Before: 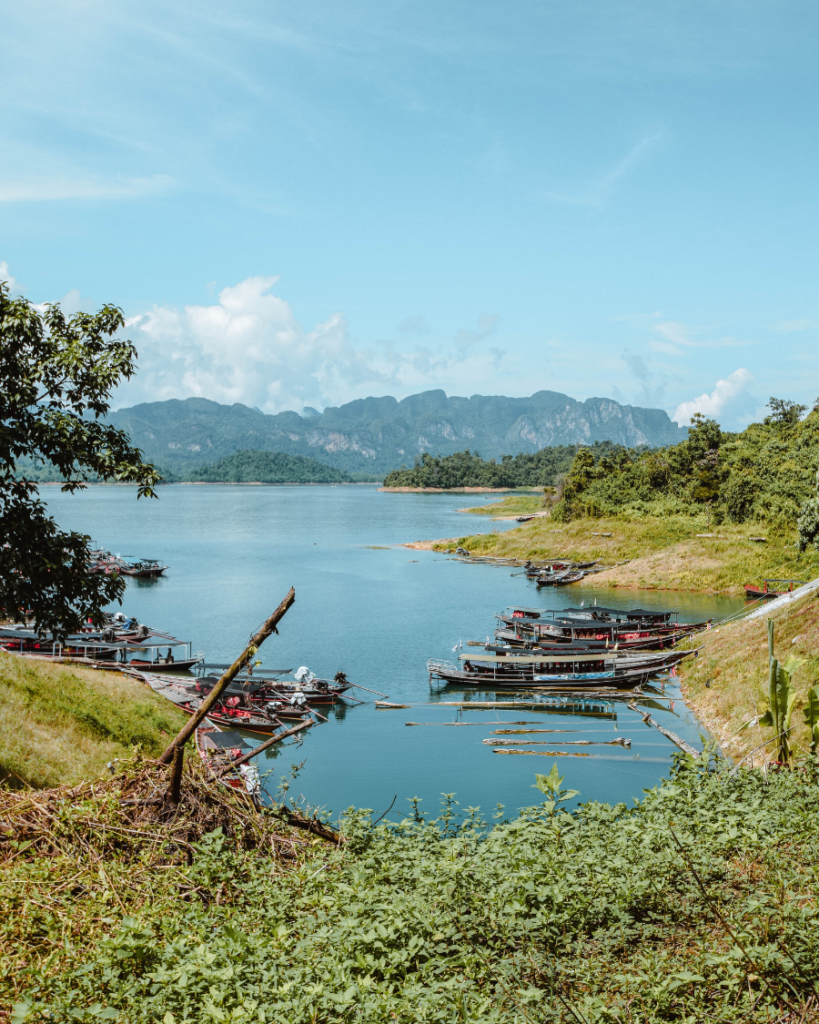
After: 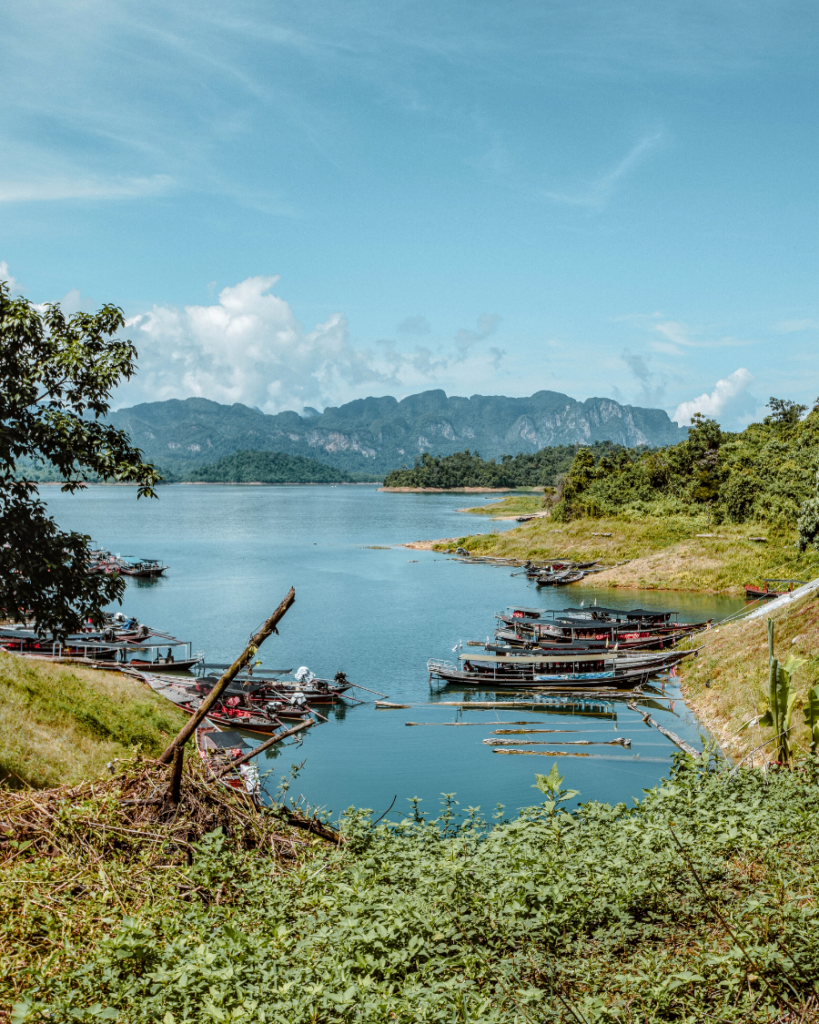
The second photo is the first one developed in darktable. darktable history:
local contrast: on, module defaults
shadows and highlights: shadows 43.71, white point adjustment -1.46, soften with gaussian
